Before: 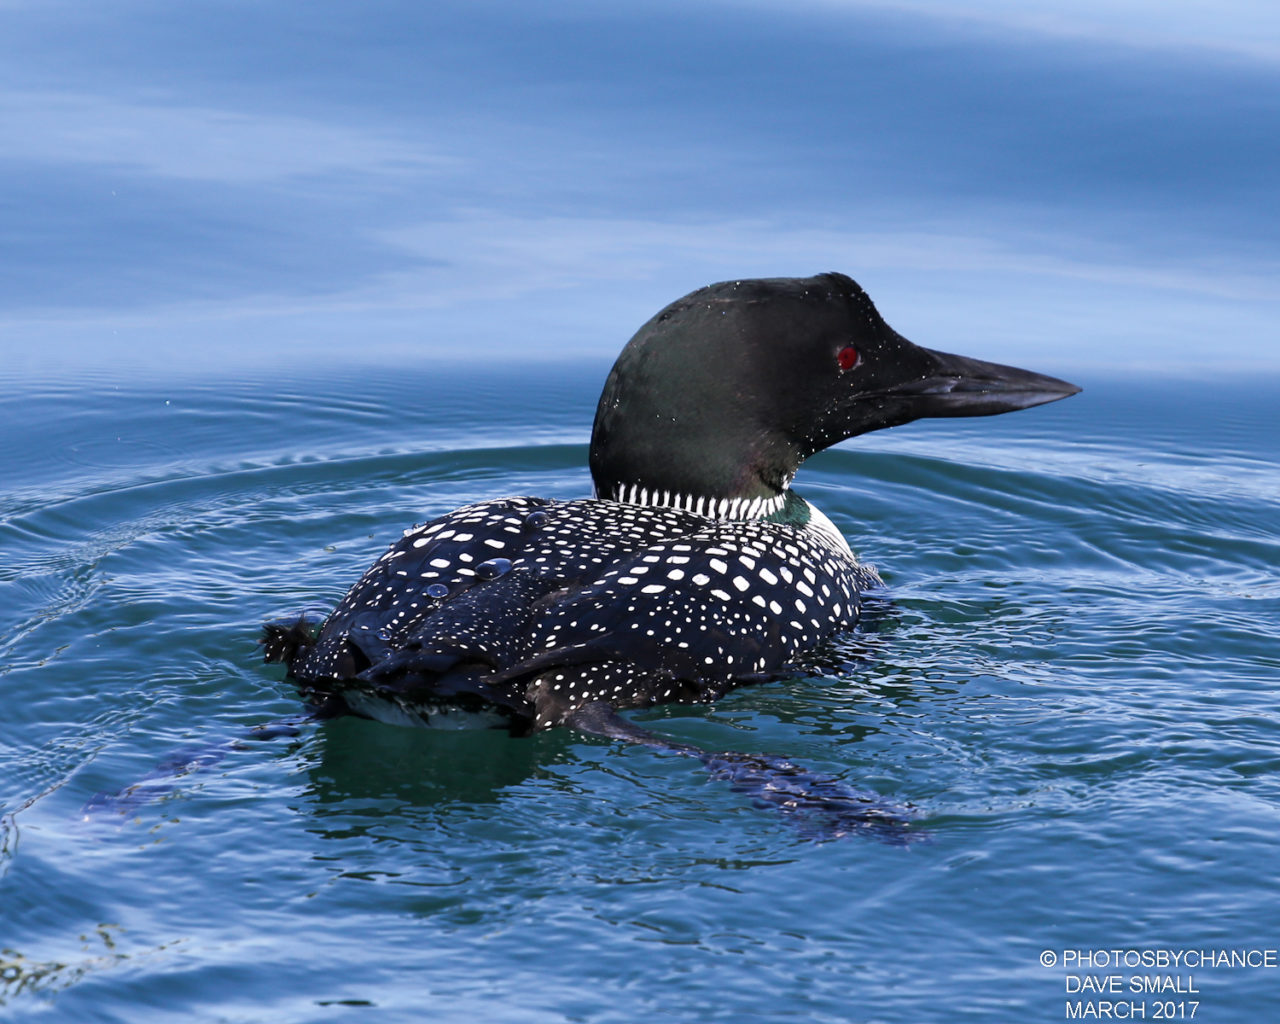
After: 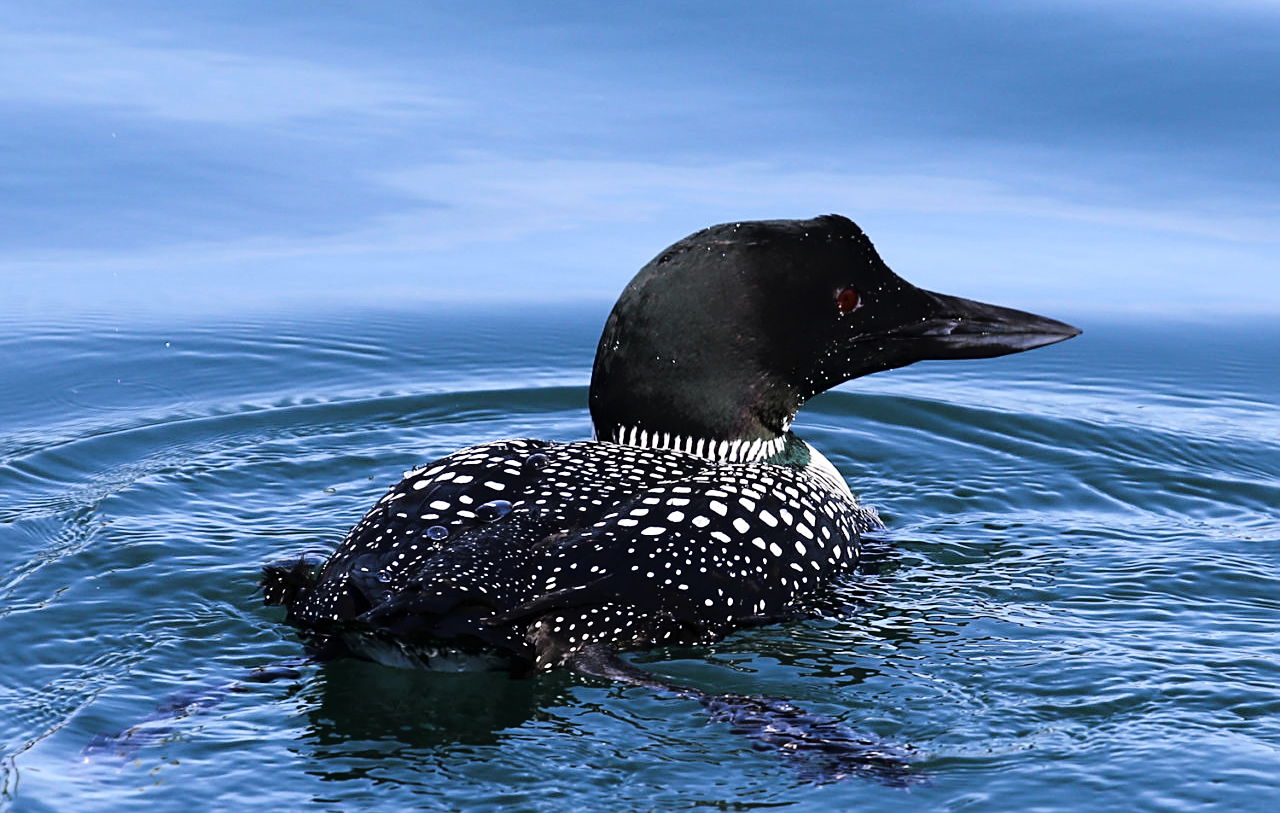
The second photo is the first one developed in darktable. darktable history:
sharpen: on, module defaults
crop and rotate: top 5.667%, bottom 14.932%
tone curve: curves: ch0 [(0, 0) (0.003, 0.007) (0.011, 0.01) (0.025, 0.018) (0.044, 0.028) (0.069, 0.034) (0.1, 0.04) (0.136, 0.051) (0.177, 0.104) (0.224, 0.161) (0.277, 0.234) (0.335, 0.316) (0.399, 0.41) (0.468, 0.487) (0.543, 0.577) (0.623, 0.679) (0.709, 0.769) (0.801, 0.854) (0.898, 0.922) (1, 1)], color space Lab, linked channels, preserve colors none
